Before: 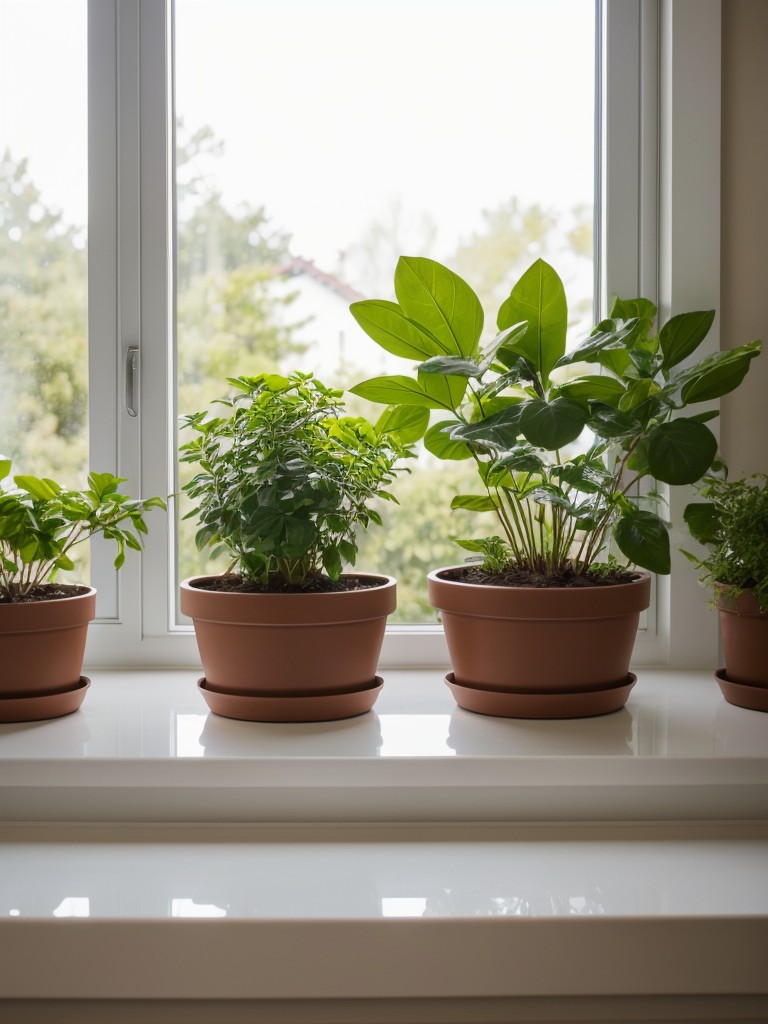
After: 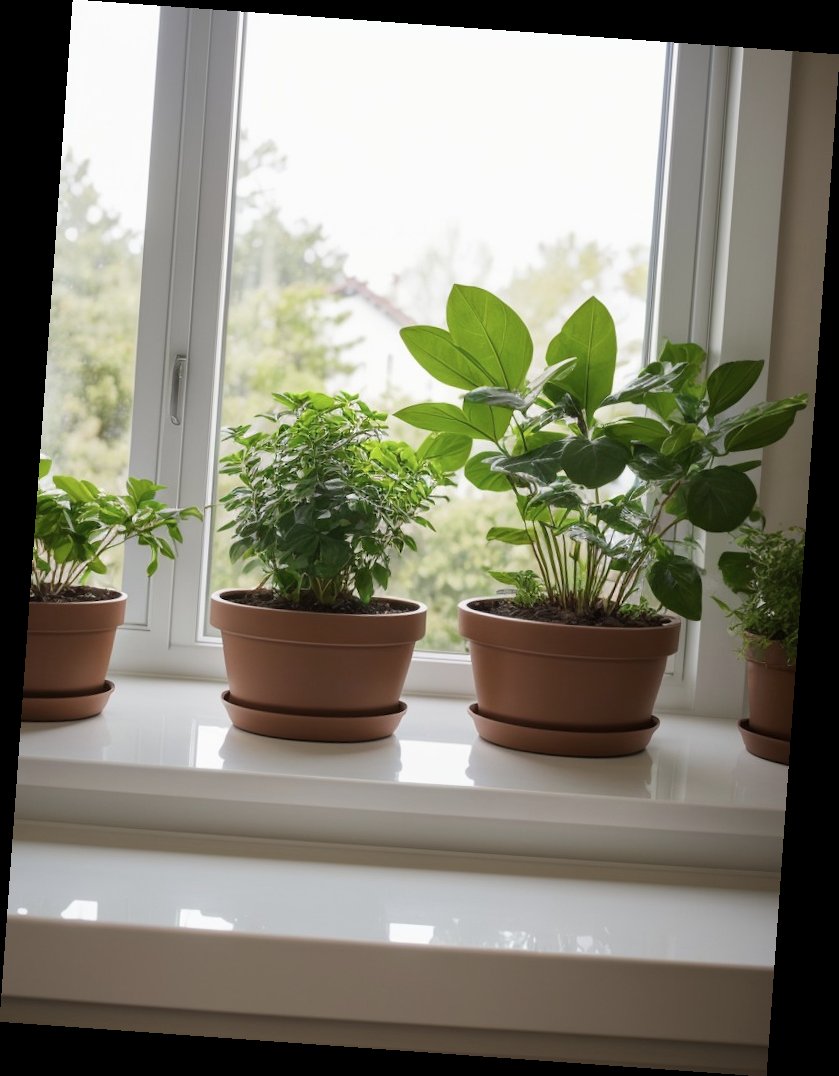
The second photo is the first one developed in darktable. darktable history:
color zones: curves: ch1 [(0.113, 0.438) (0.75, 0.5)]; ch2 [(0.12, 0.526) (0.75, 0.5)]
rotate and perspective: rotation 4.1°, automatic cropping off
